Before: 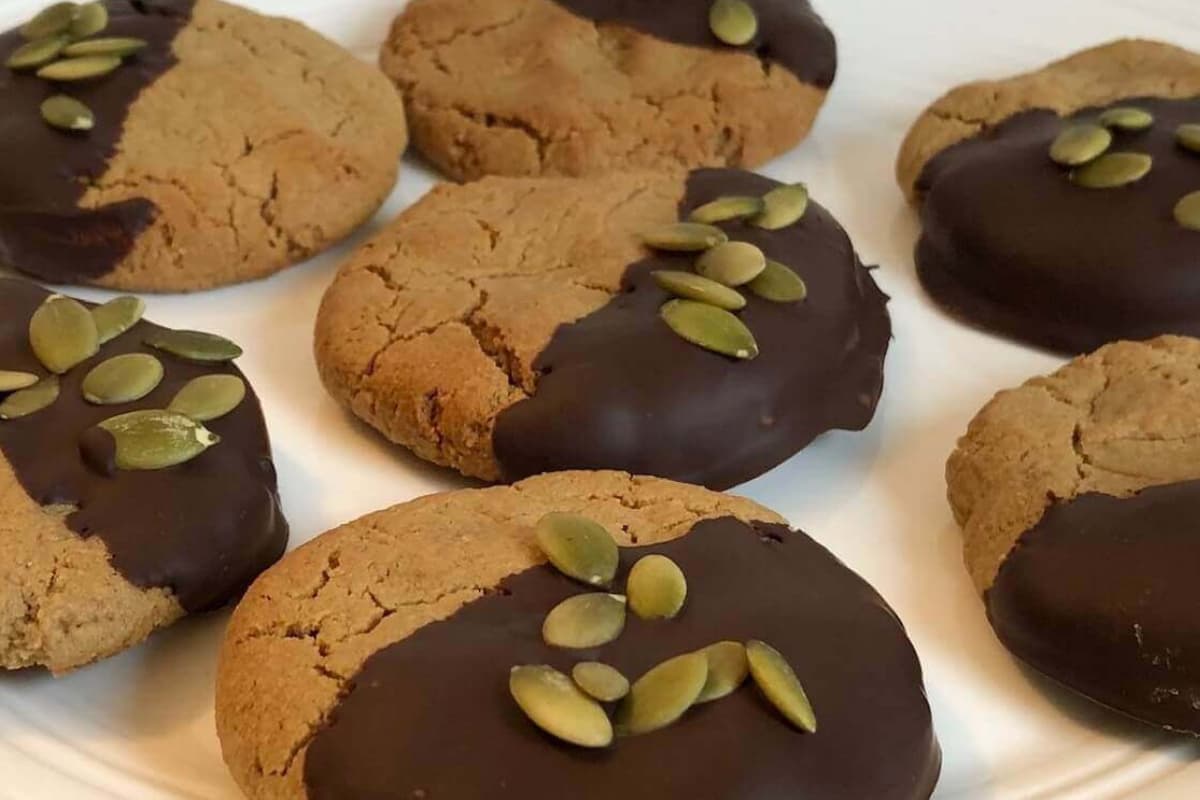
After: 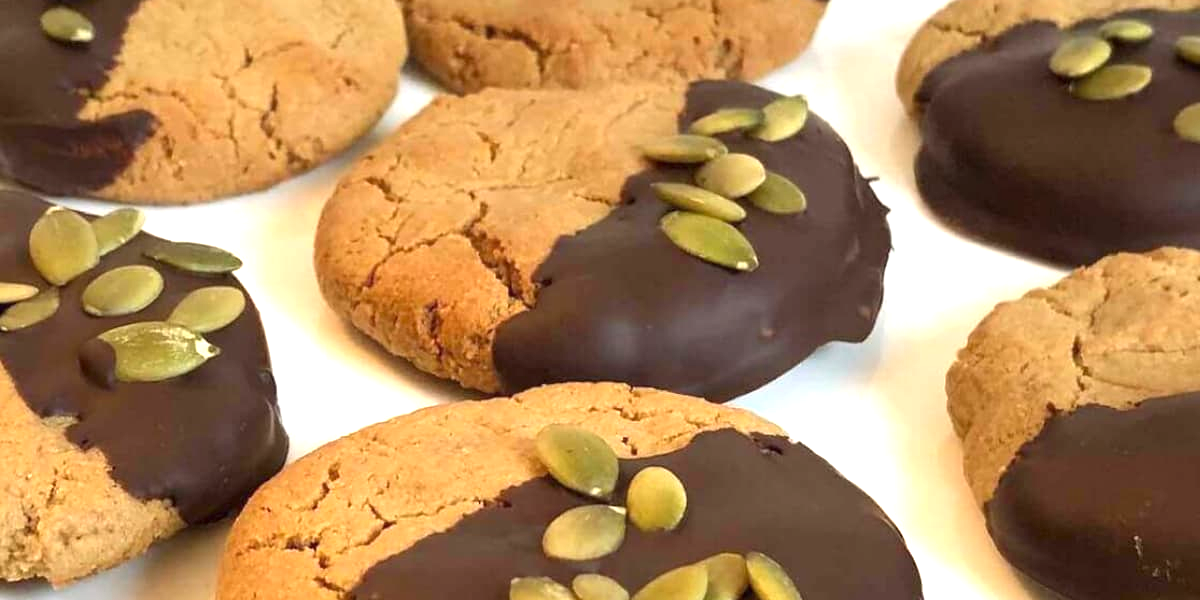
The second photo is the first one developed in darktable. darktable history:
exposure: exposure 1.15 EV, compensate highlight preservation false
crop: top 11.045%, bottom 13.905%
